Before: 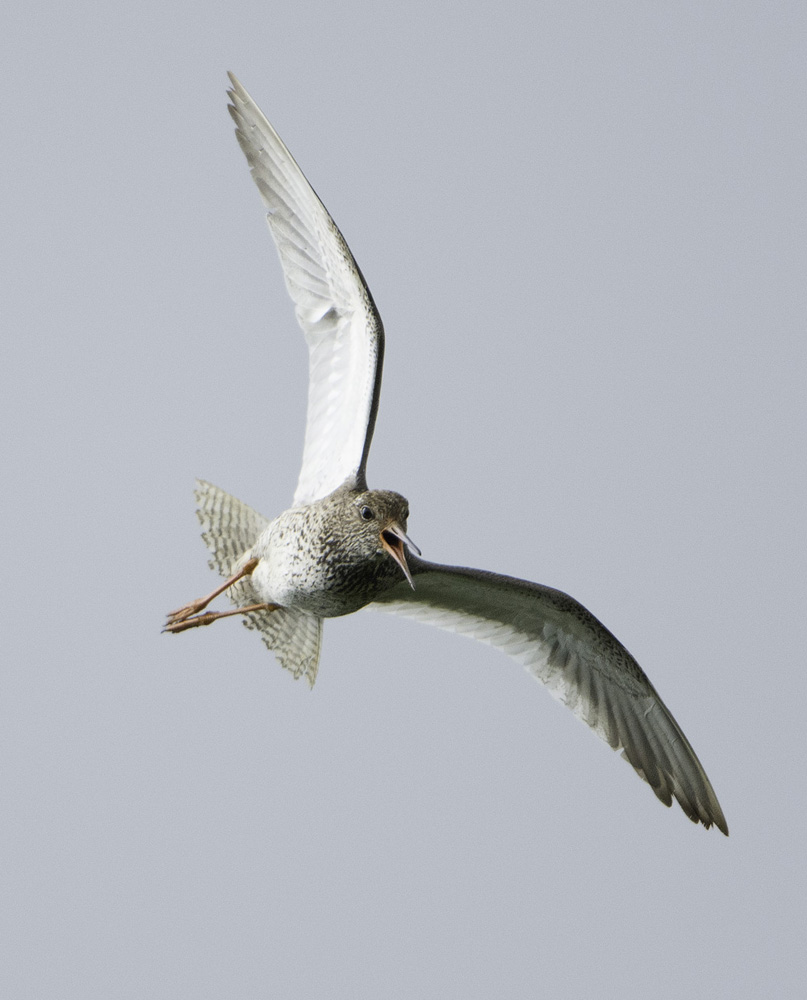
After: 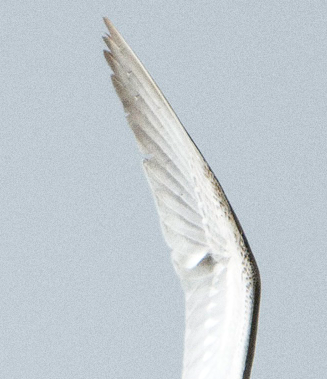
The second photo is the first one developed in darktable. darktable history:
local contrast: on, module defaults
grain: coarseness 0.09 ISO
crop: left 15.452%, top 5.459%, right 43.956%, bottom 56.62%
